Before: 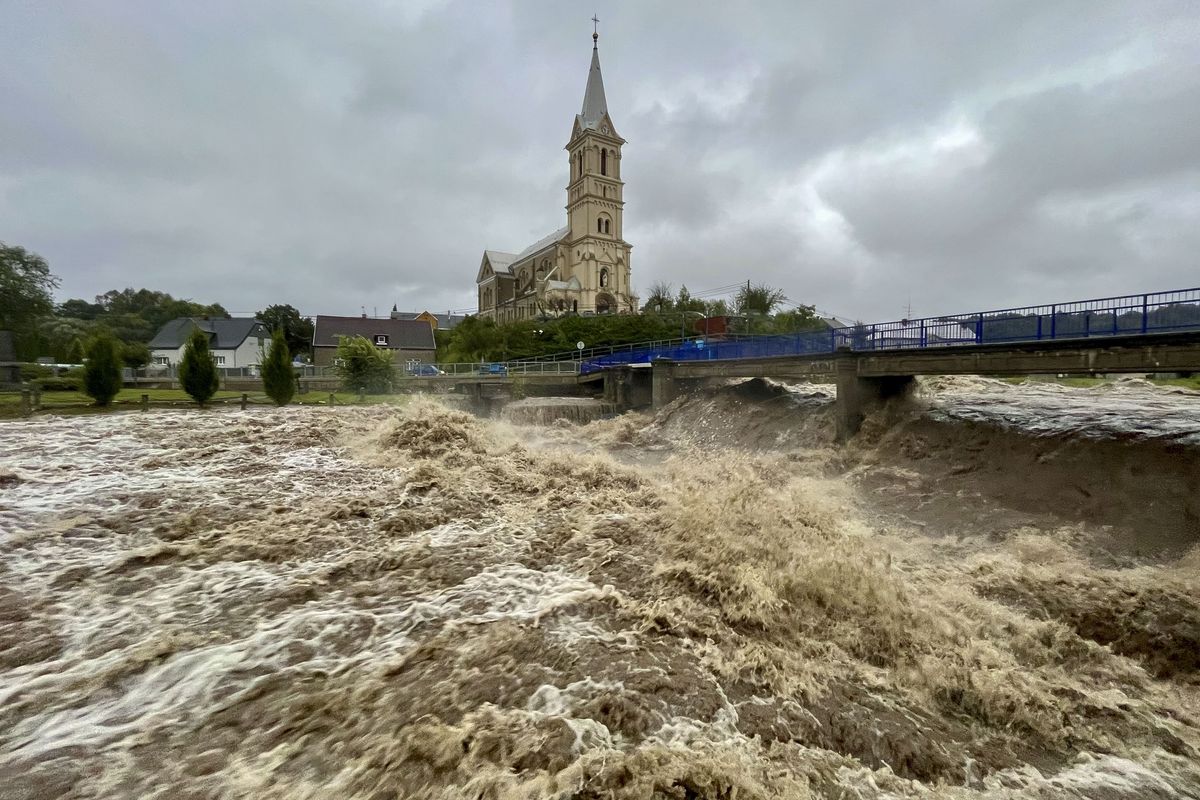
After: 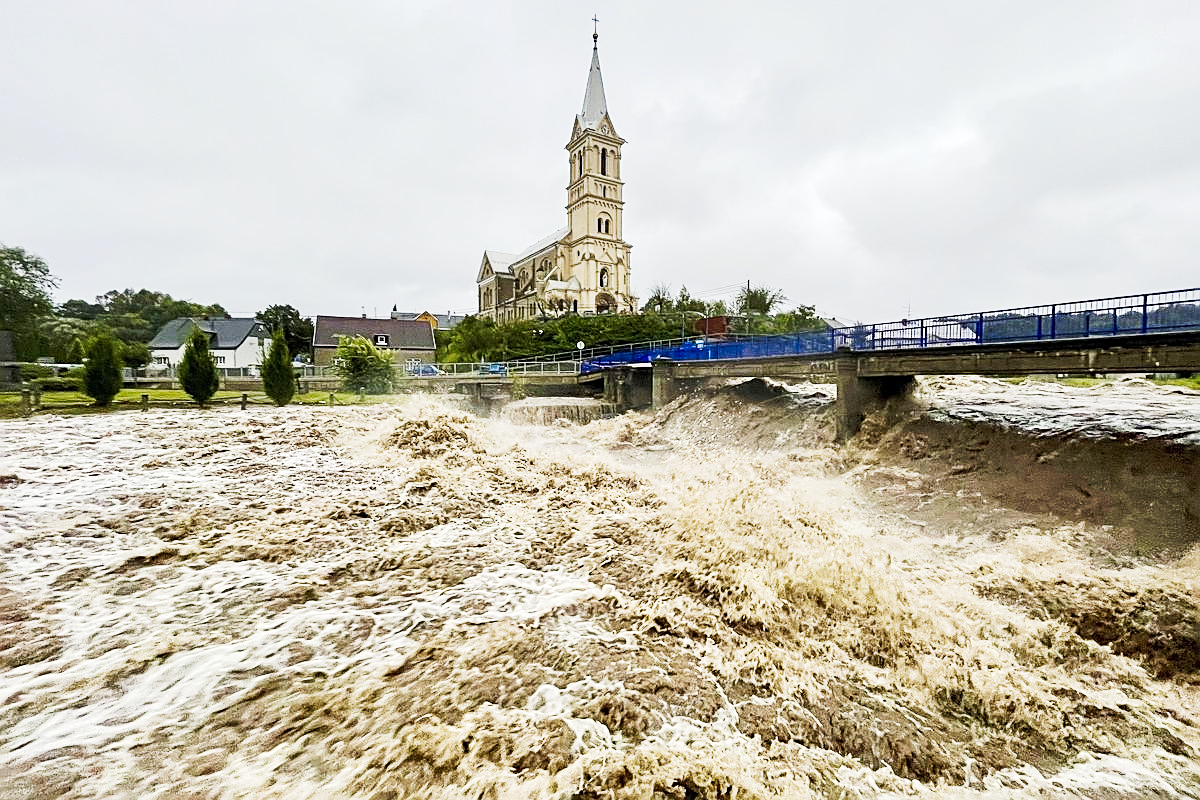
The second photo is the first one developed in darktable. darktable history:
sharpen: amount 0.735
tone curve: curves: ch0 [(0, 0) (0.003, 0.004) (0.011, 0.015) (0.025, 0.034) (0.044, 0.061) (0.069, 0.095) (0.1, 0.137) (0.136, 0.186) (0.177, 0.243) (0.224, 0.307) (0.277, 0.416) (0.335, 0.533) (0.399, 0.641) (0.468, 0.748) (0.543, 0.829) (0.623, 0.886) (0.709, 0.924) (0.801, 0.951) (0.898, 0.975) (1, 1)], preserve colors none
